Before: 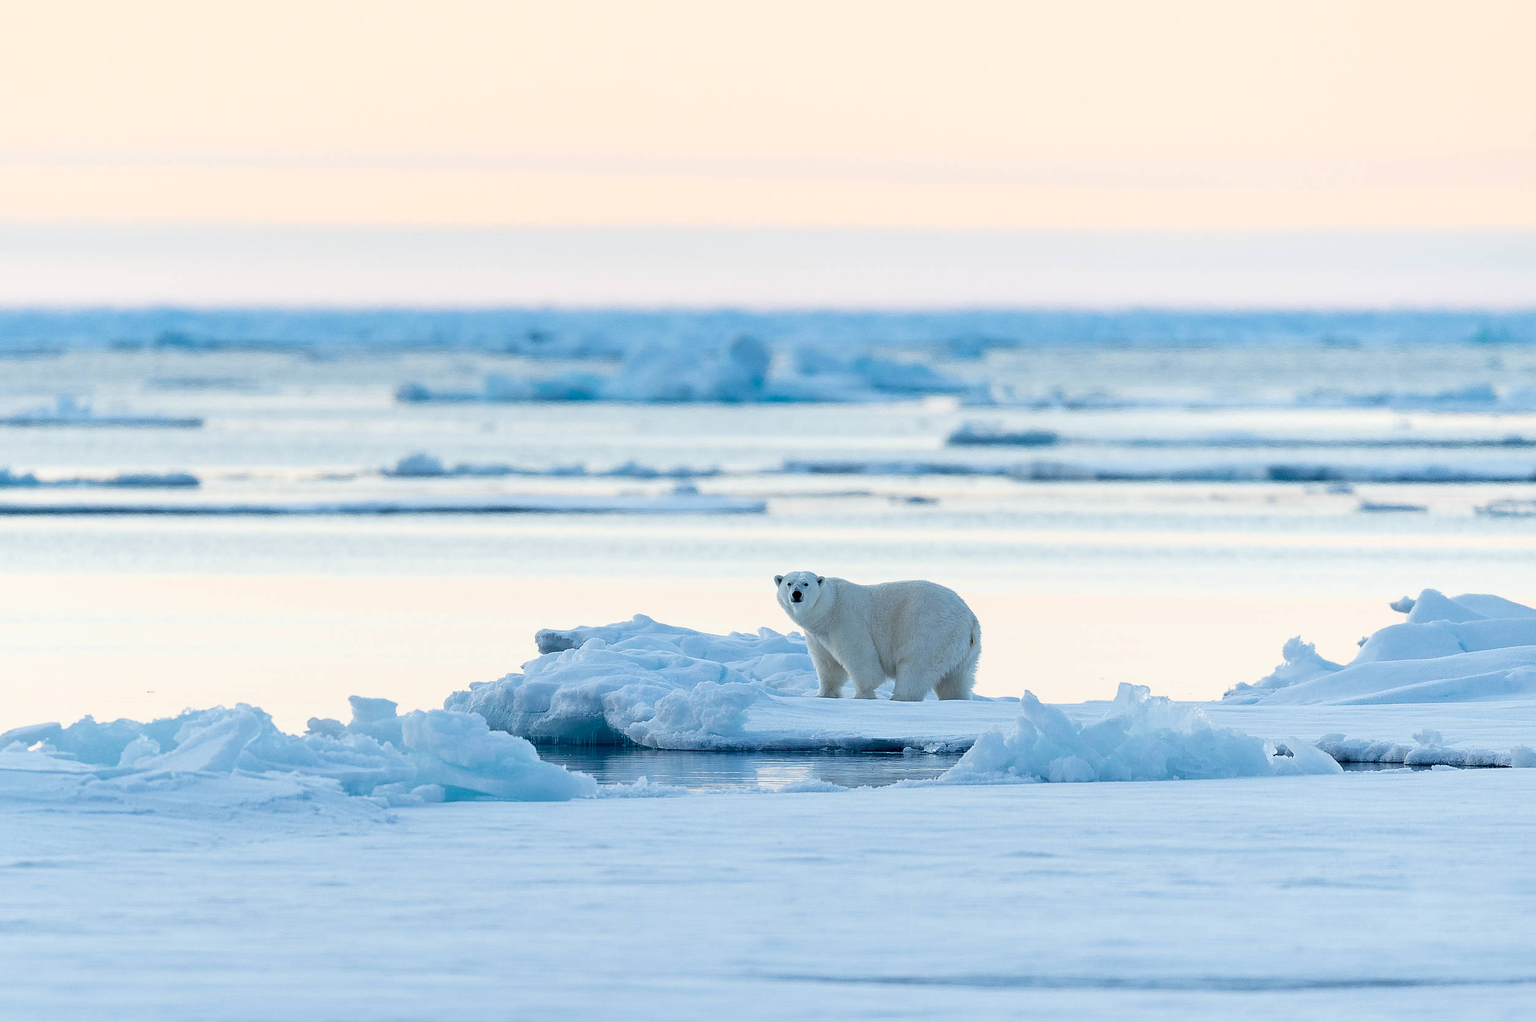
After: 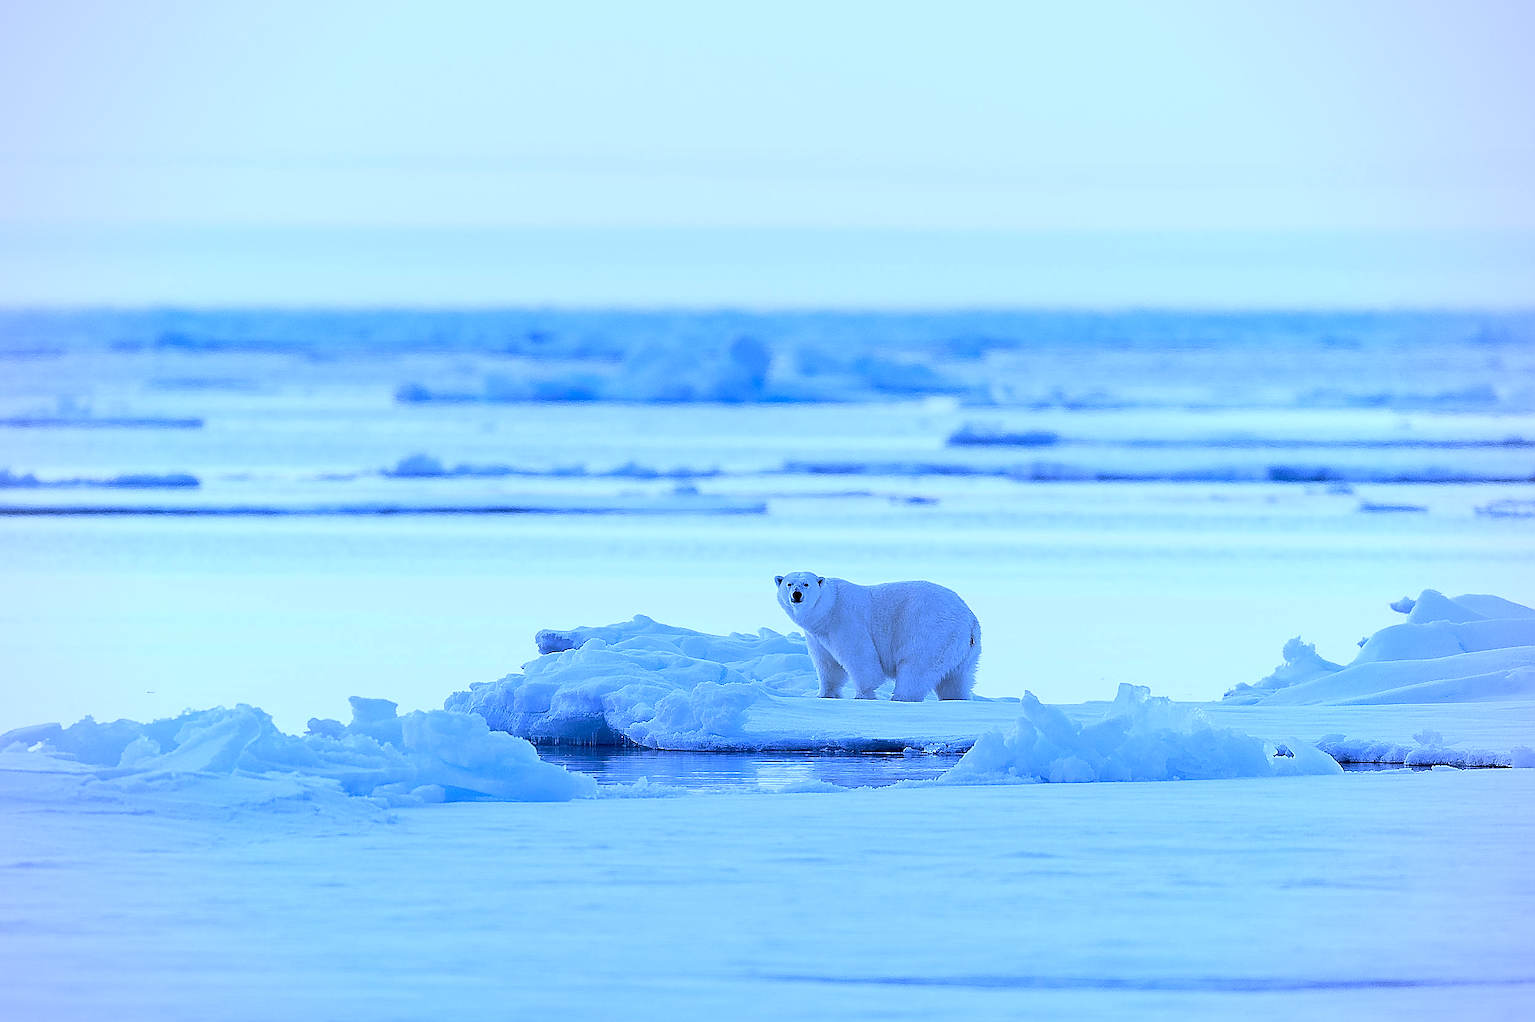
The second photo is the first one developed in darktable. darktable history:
sharpen: radius 1.4, amount 1.25, threshold 0.7
vignetting: fall-off radius 60.65%
white balance: red 0.766, blue 1.537
